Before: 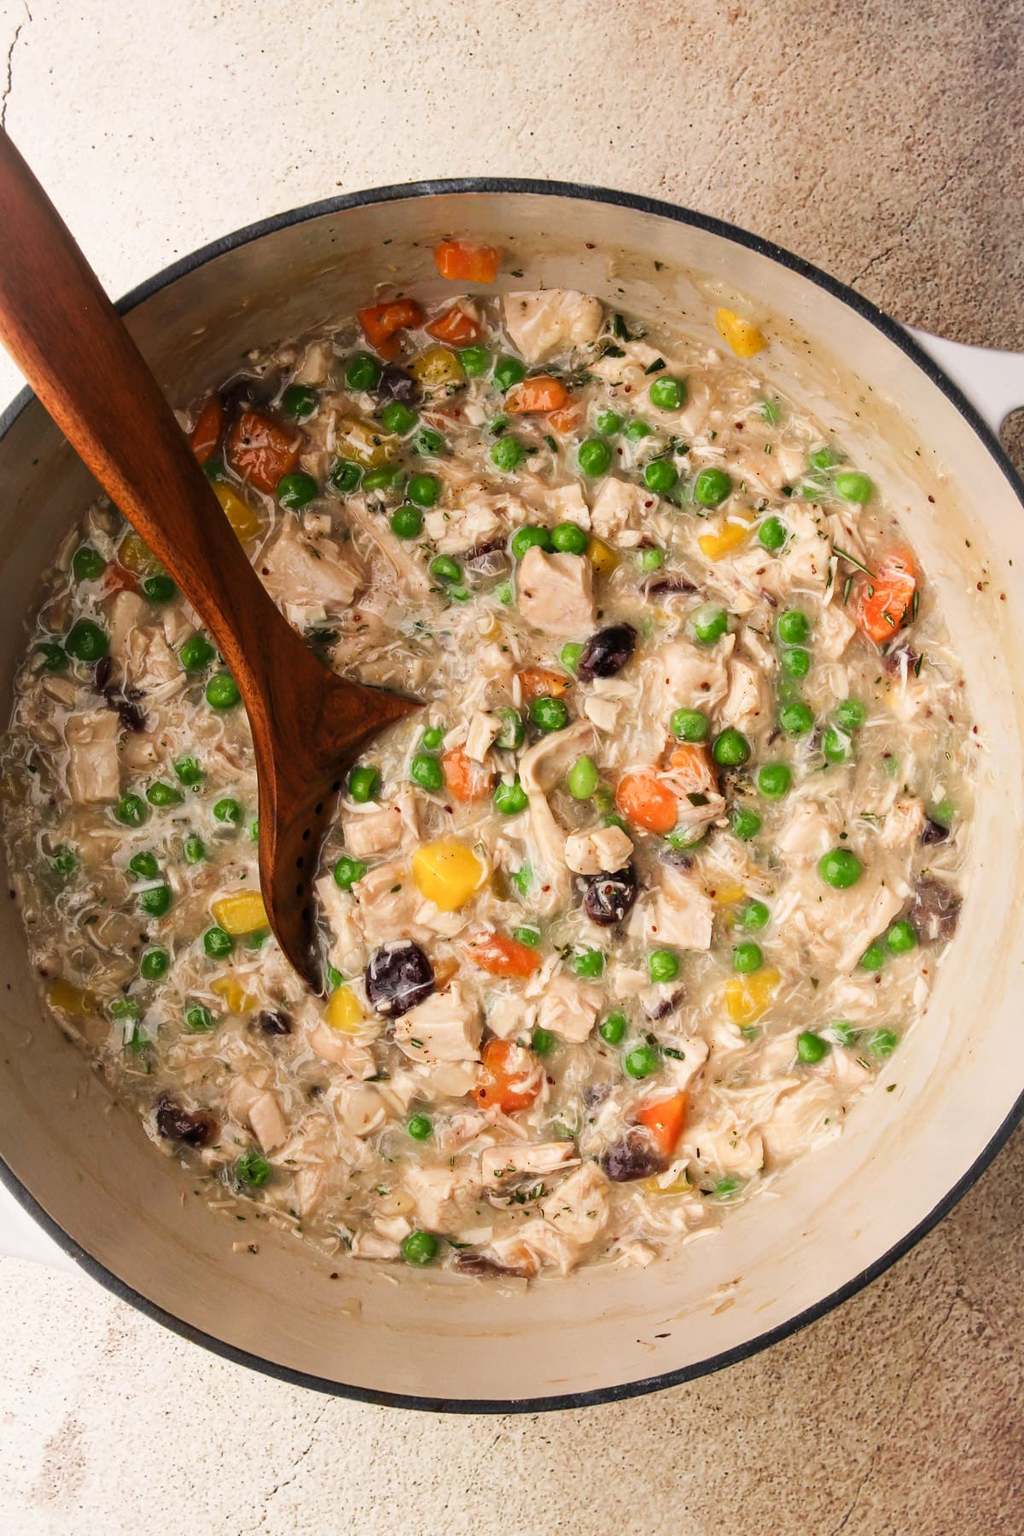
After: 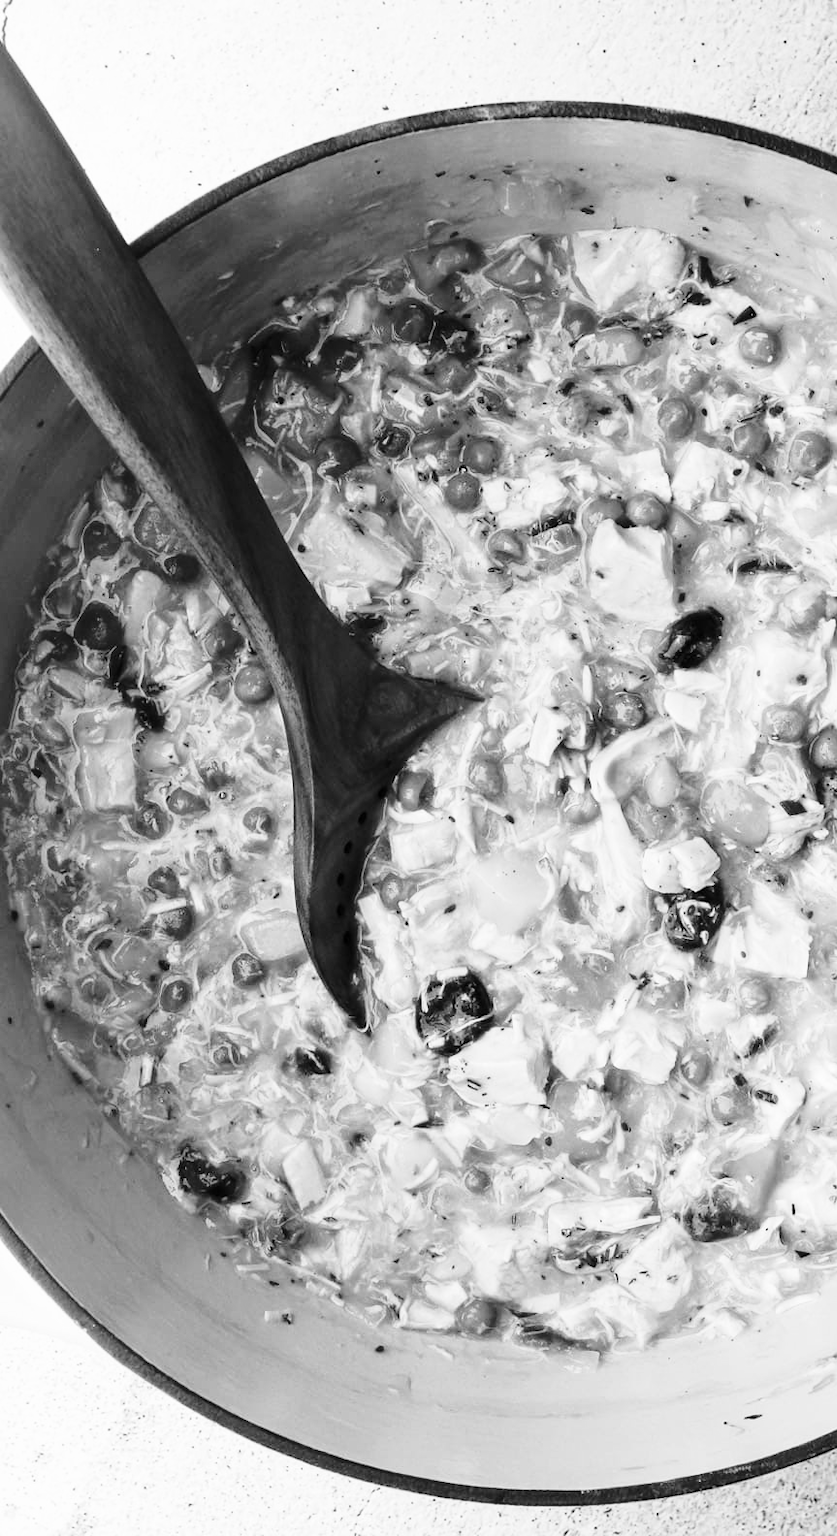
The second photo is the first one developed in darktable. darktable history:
base curve: curves: ch0 [(0, 0) (0.028, 0.03) (0.121, 0.232) (0.46, 0.748) (0.859, 0.968) (1, 1)]
vibrance: on, module defaults
crop: top 5.803%, right 27.864%, bottom 5.804%
color zones: curves: ch1 [(0, -0.394) (0.143, -0.394) (0.286, -0.394) (0.429, -0.392) (0.571, -0.391) (0.714, -0.391) (0.857, -0.391) (1, -0.394)]
